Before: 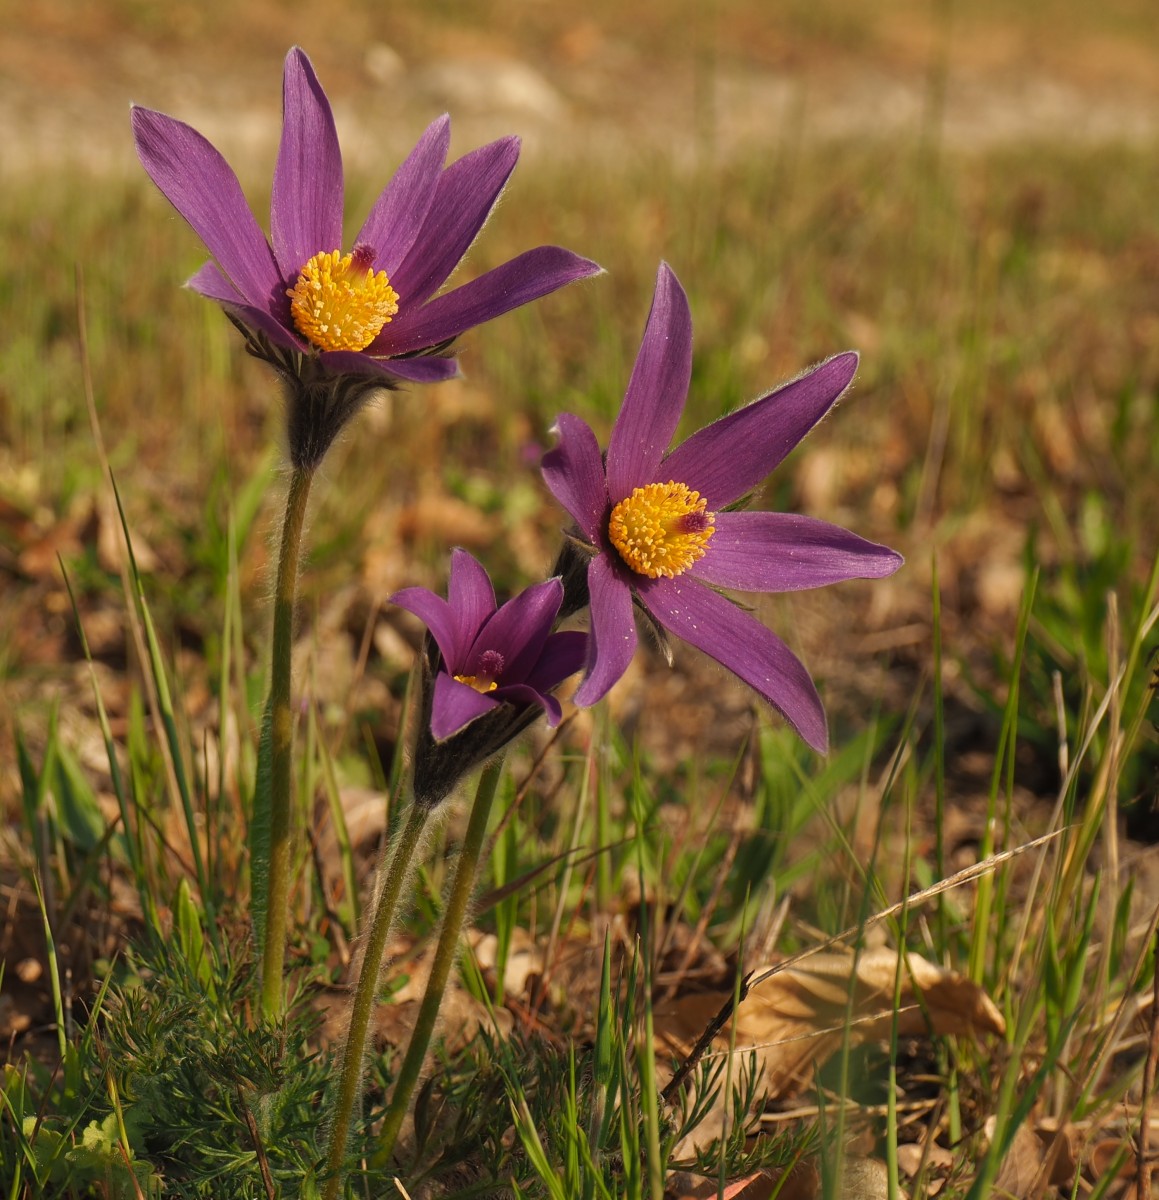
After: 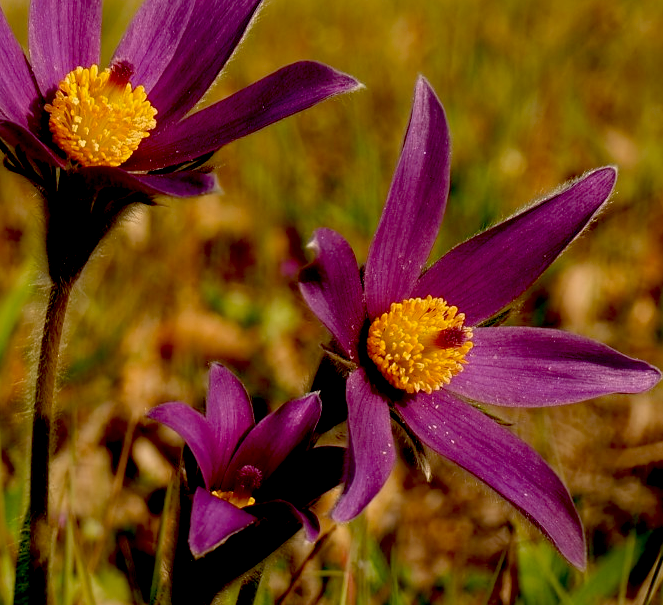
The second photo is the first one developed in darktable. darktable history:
exposure: black level correction 0.047, exposure 0.013 EV, compensate highlight preservation false
crop: left 20.932%, top 15.471%, right 21.848%, bottom 34.081%
